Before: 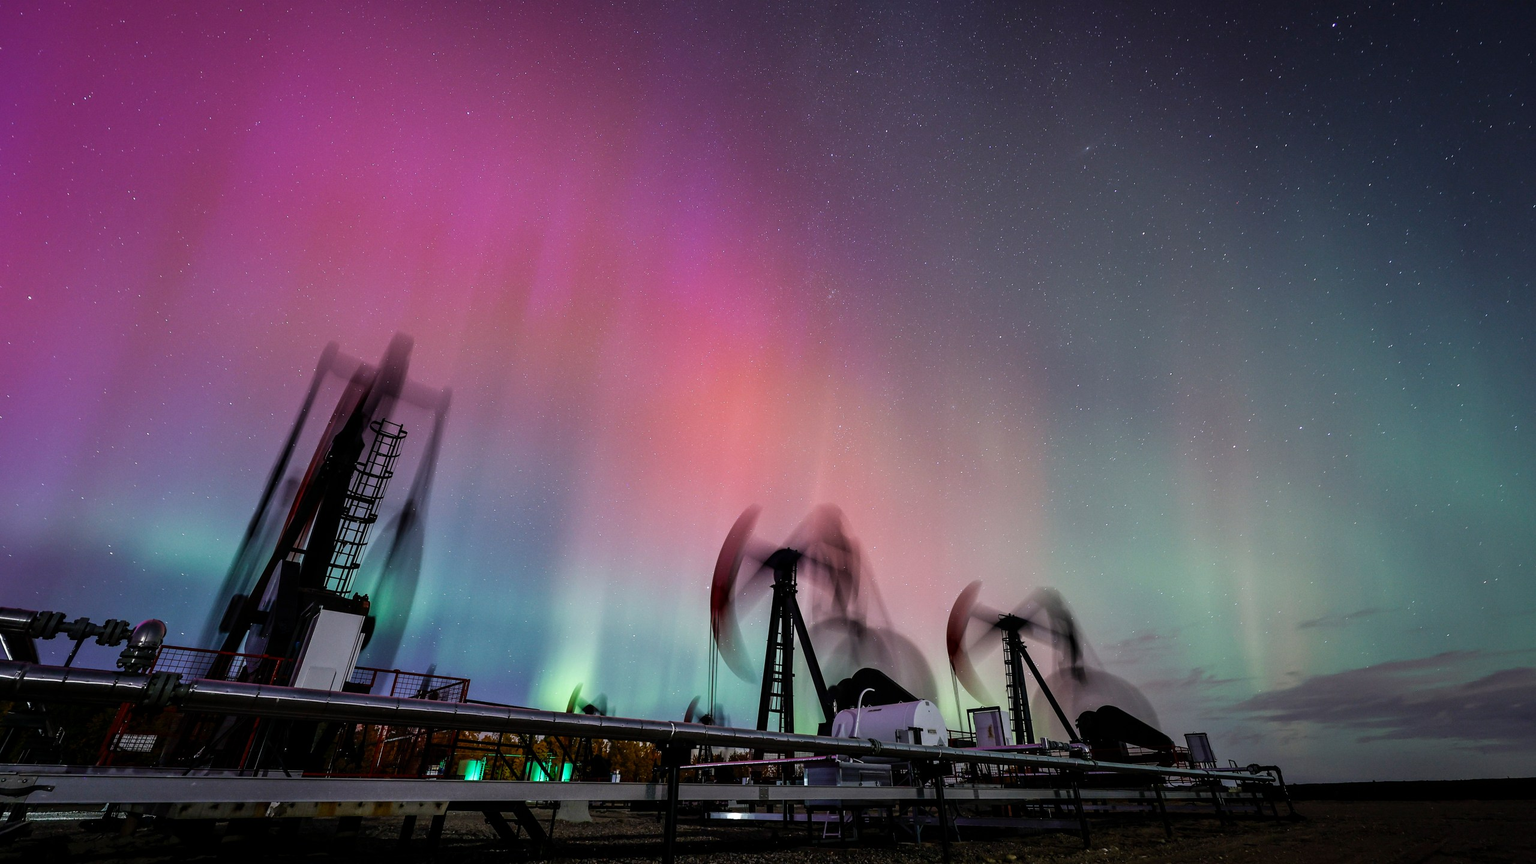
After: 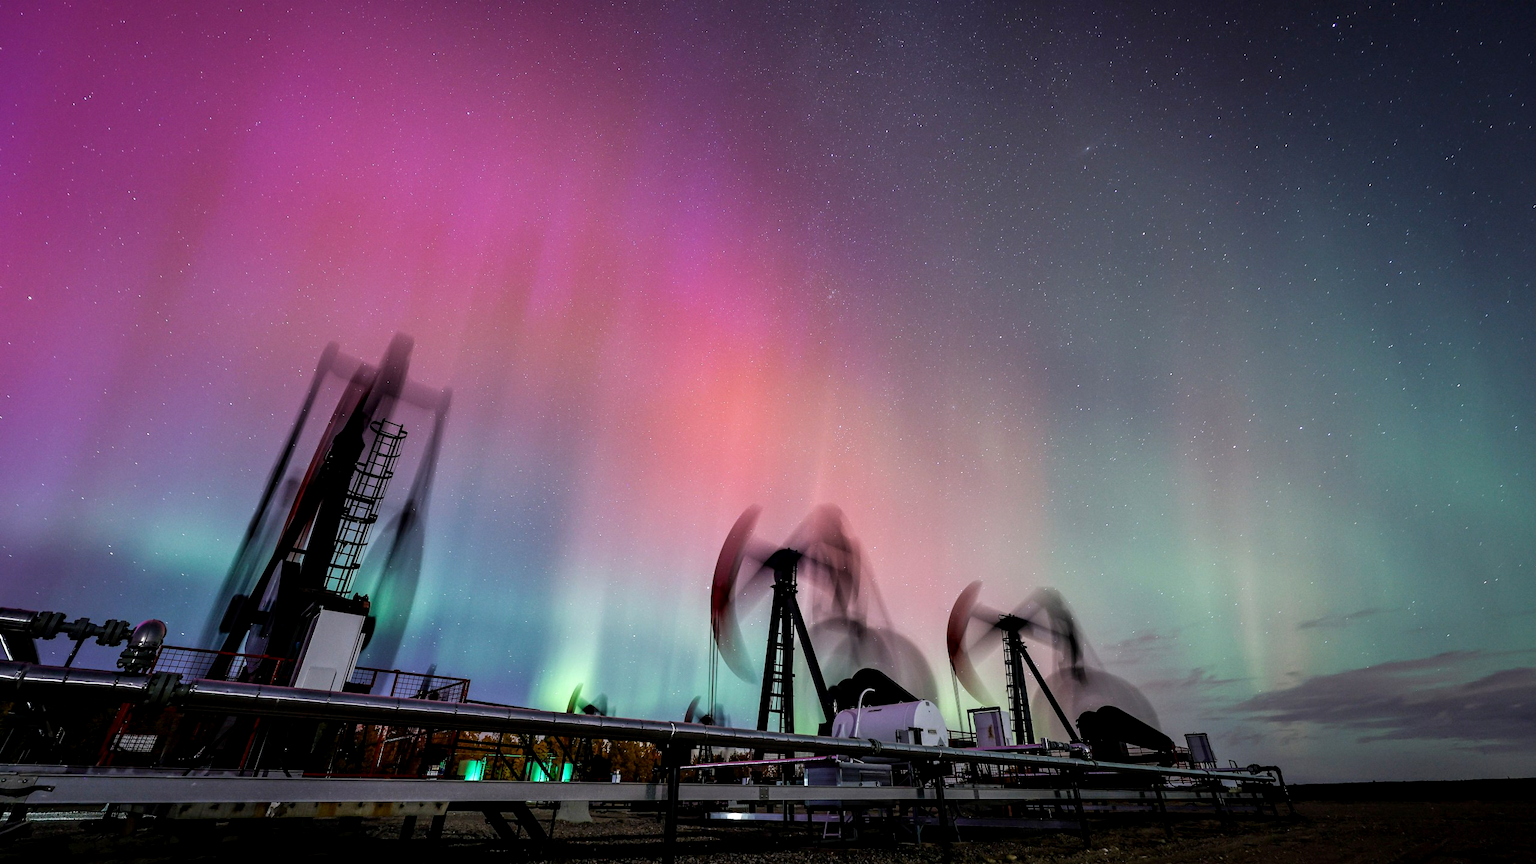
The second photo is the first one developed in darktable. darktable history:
exposure: black level correction 0.001, exposure 0.193 EV, compensate highlight preservation false
local contrast: highlights 100%, shadows 100%, detail 119%, midtone range 0.2
tone equalizer: smoothing diameter 2.11%, edges refinement/feathering 15.88, mask exposure compensation -1.57 EV, filter diffusion 5
